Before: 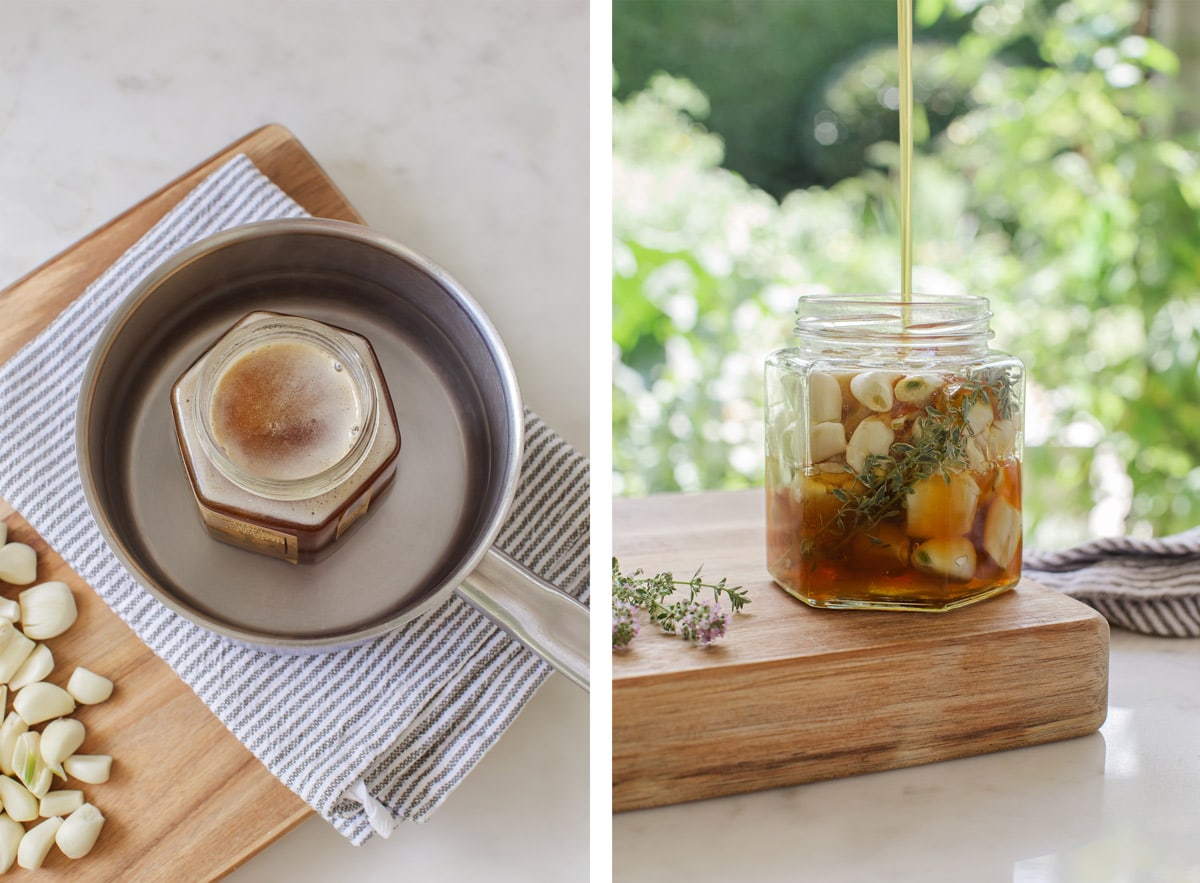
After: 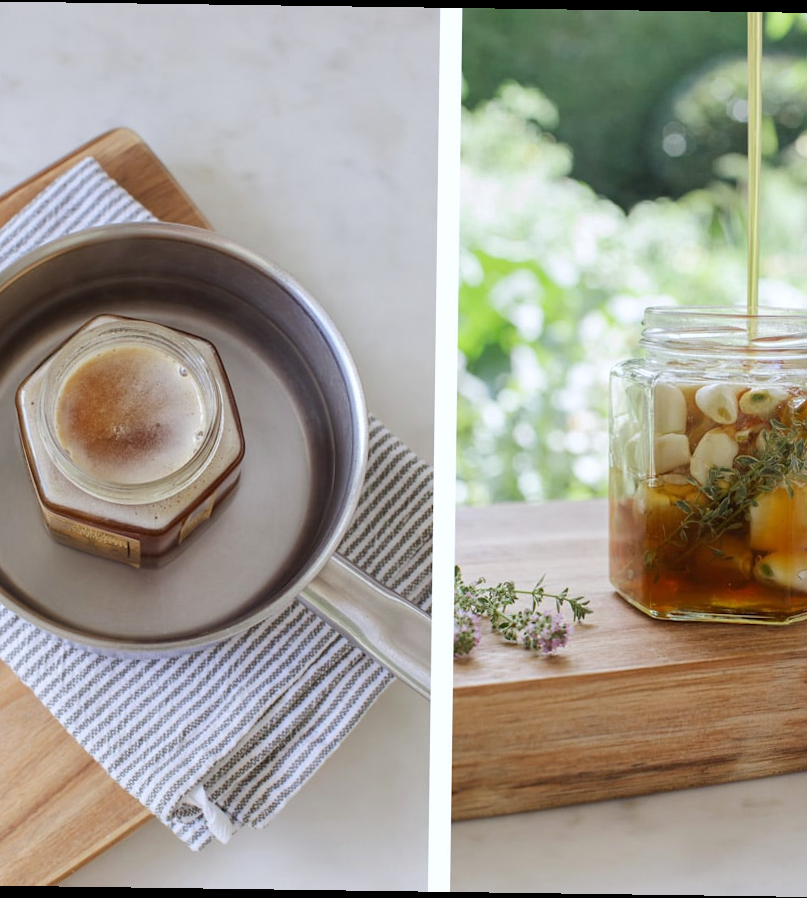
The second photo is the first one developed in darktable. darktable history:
rotate and perspective: rotation 0.8°, automatic cropping off
crop and rotate: left 13.409%, right 19.924%
white balance: red 0.976, blue 1.04
